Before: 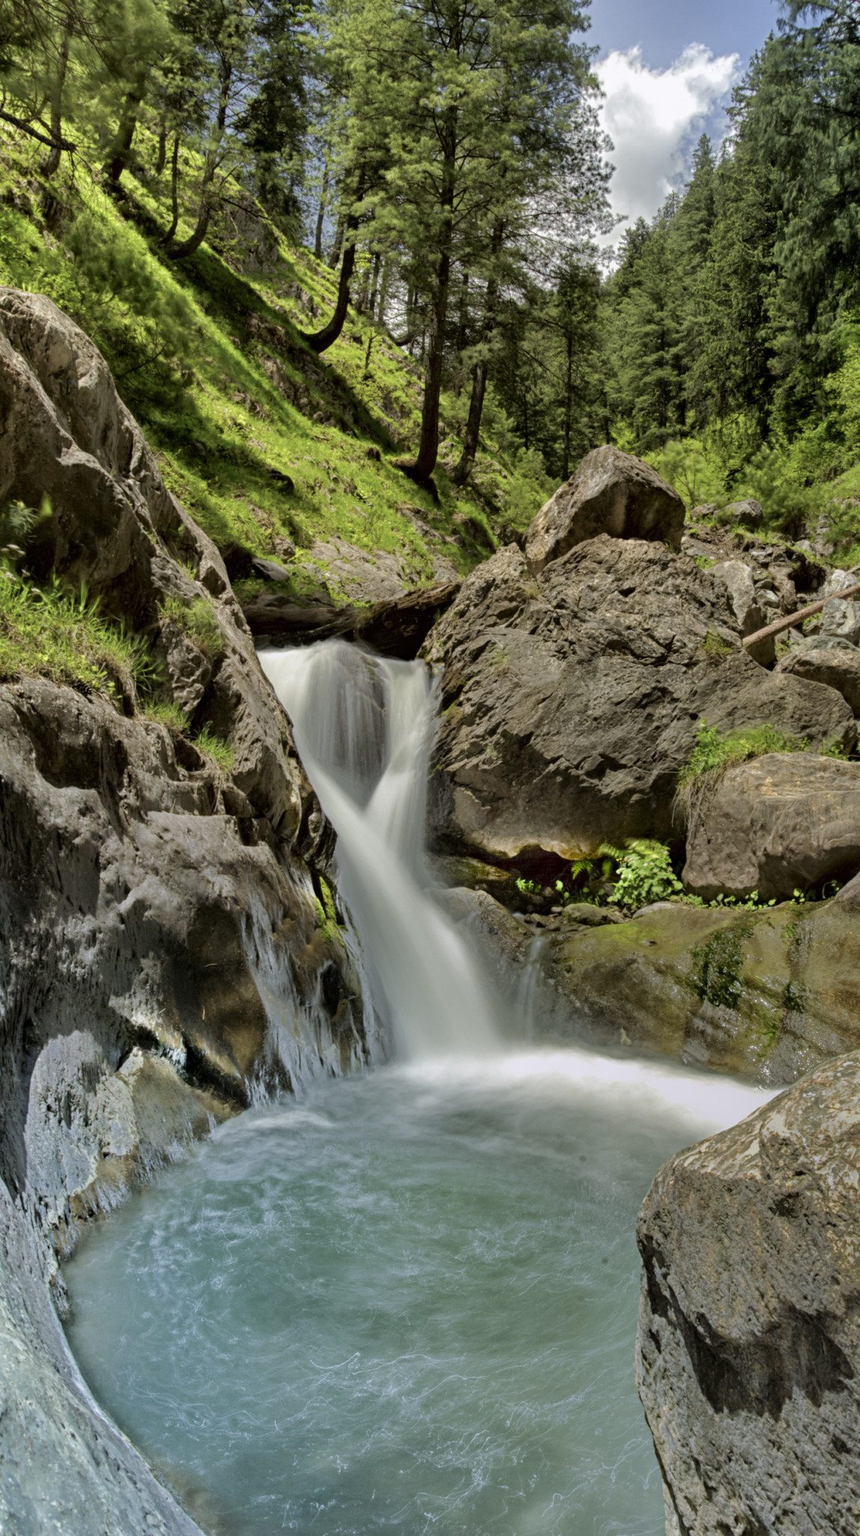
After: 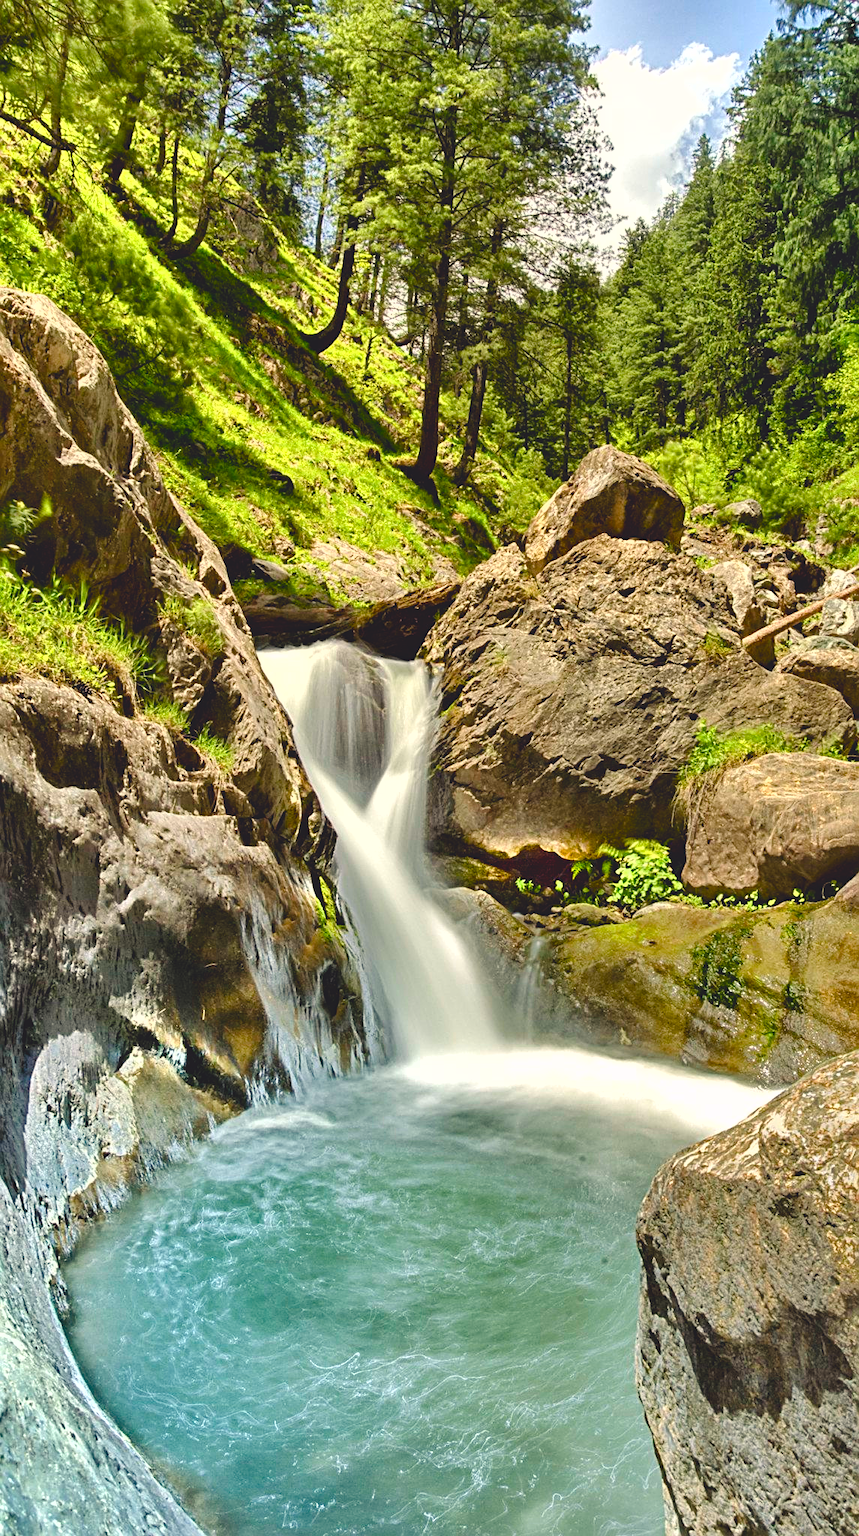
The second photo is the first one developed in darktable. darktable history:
color balance rgb: shadows lift › chroma 3%, shadows lift › hue 280.8°, power › hue 330°, highlights gain › chroma 3%, highlights gain › hue 75.6°, global offset › luminance 1.5%, perceptual saturation grading › global saturation 20%, perceptual saturation grading › highlights -25%, perceptual saturation grading › shadows 50%, global vibrance 30%
shadows and highlights: low approximation 0.01, soften with gaussian
exposure: black level correction 0, exposure 0.9 EV, compensate highlight preservation false
sharpen: on, module defaults
